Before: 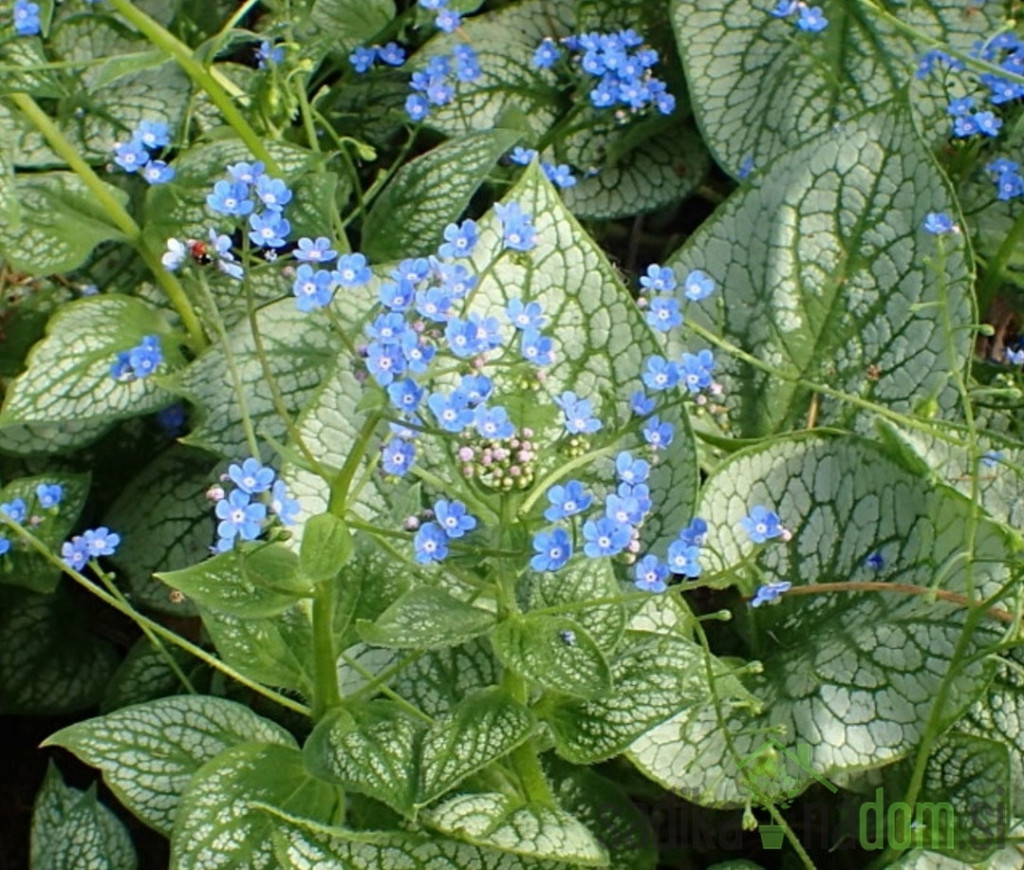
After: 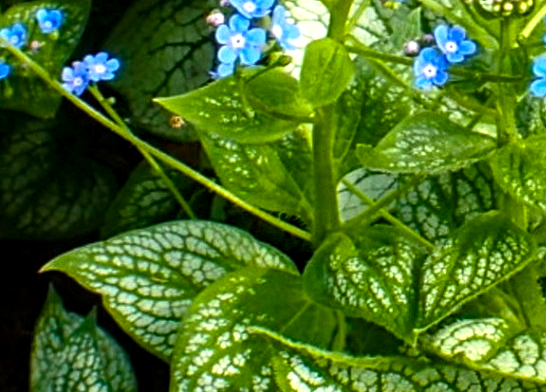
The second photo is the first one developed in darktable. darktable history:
color balance rgb: linear chroma grading › global chroma 9%, perceptual saturation grading › global saturation 36%, perceptual saturation grading › shadows 35%, perceptual brilliance grading › global brilliance 15%, perceptual brilliance grading › shadows -35%, global vibrance 15%
local contrast: detail 130%
crop and rotate: top 54.778%, right 46.61%, bottom 0.159%
